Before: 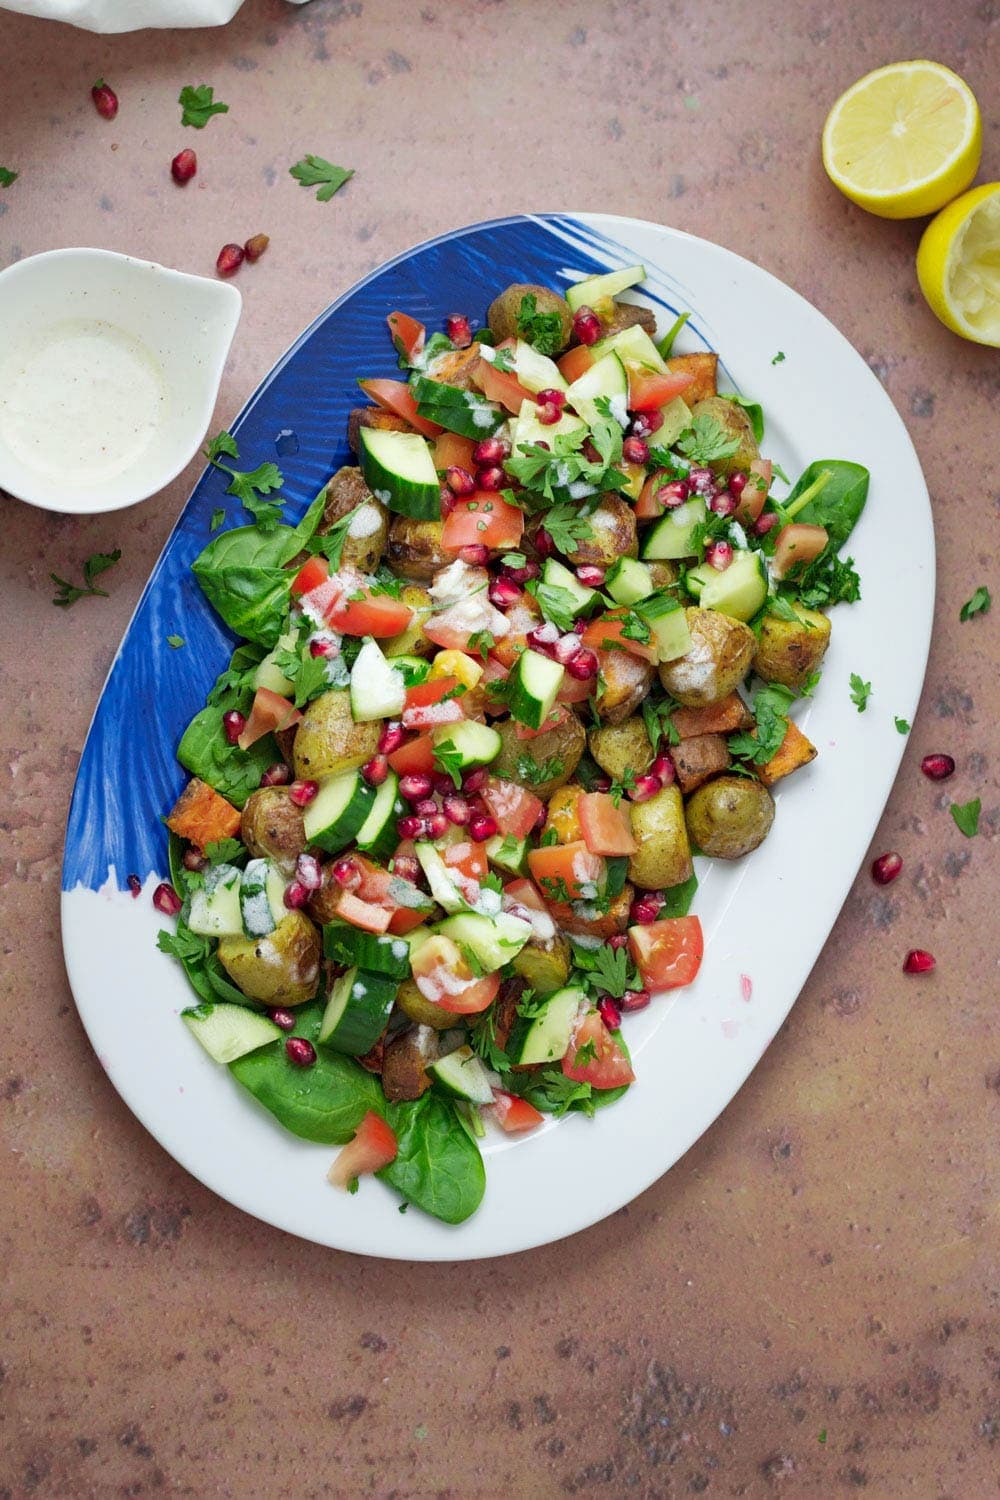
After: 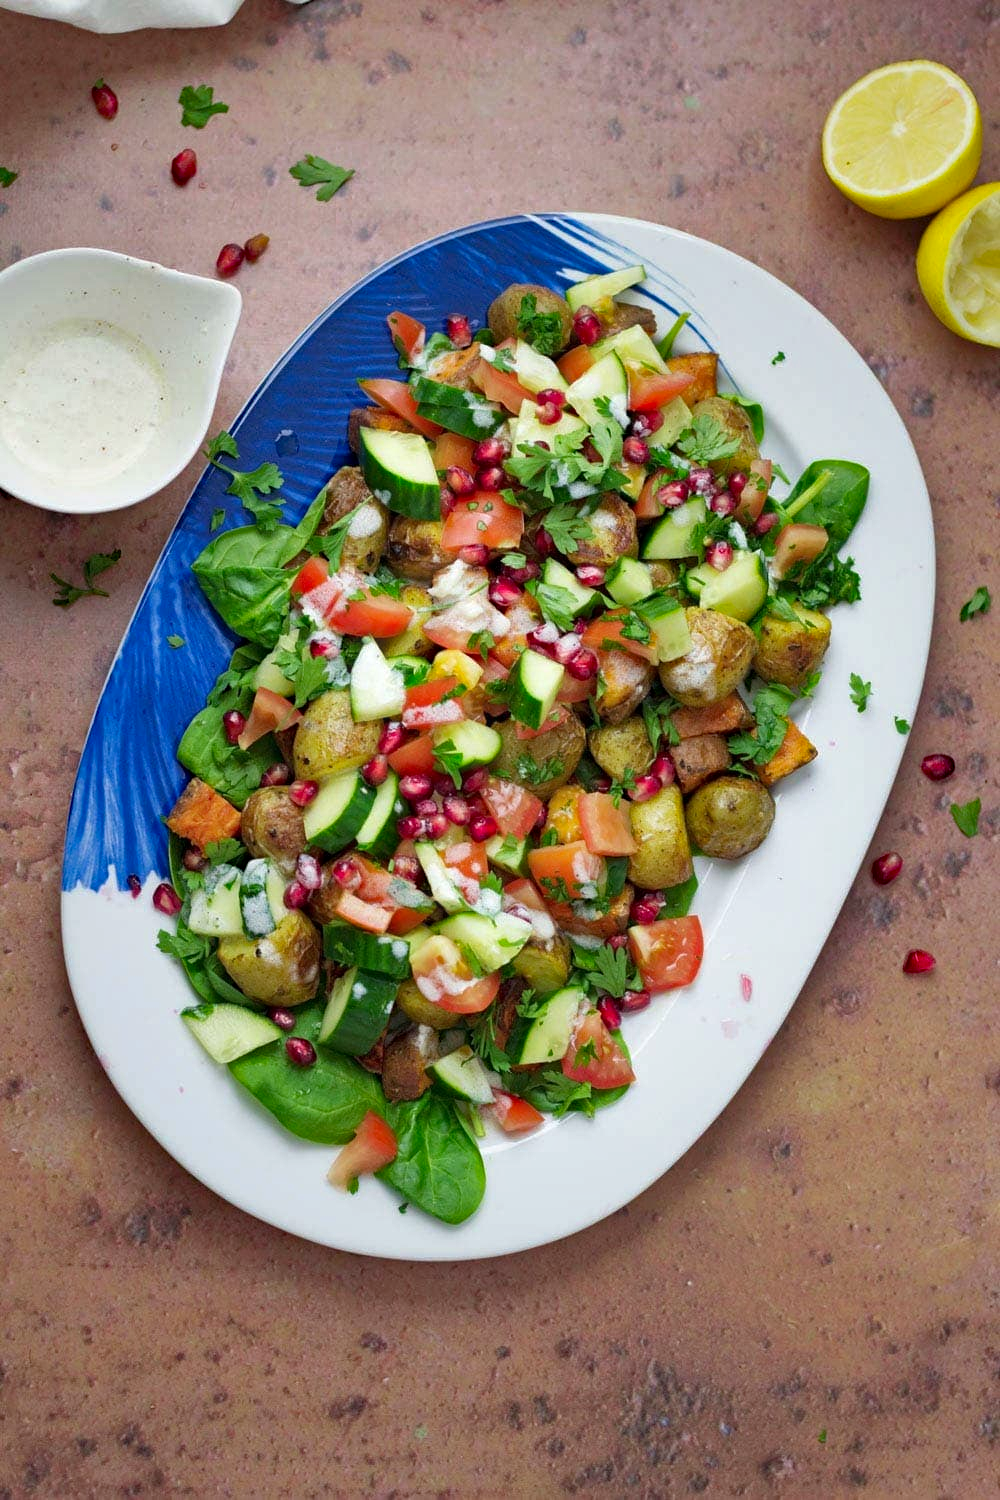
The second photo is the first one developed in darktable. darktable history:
shadows and highlights: shadows 60, highlights -60.23, soften with gaussian
haze removal: strength 0.29, distance 0.25, compatibility mode true, adaptive false
